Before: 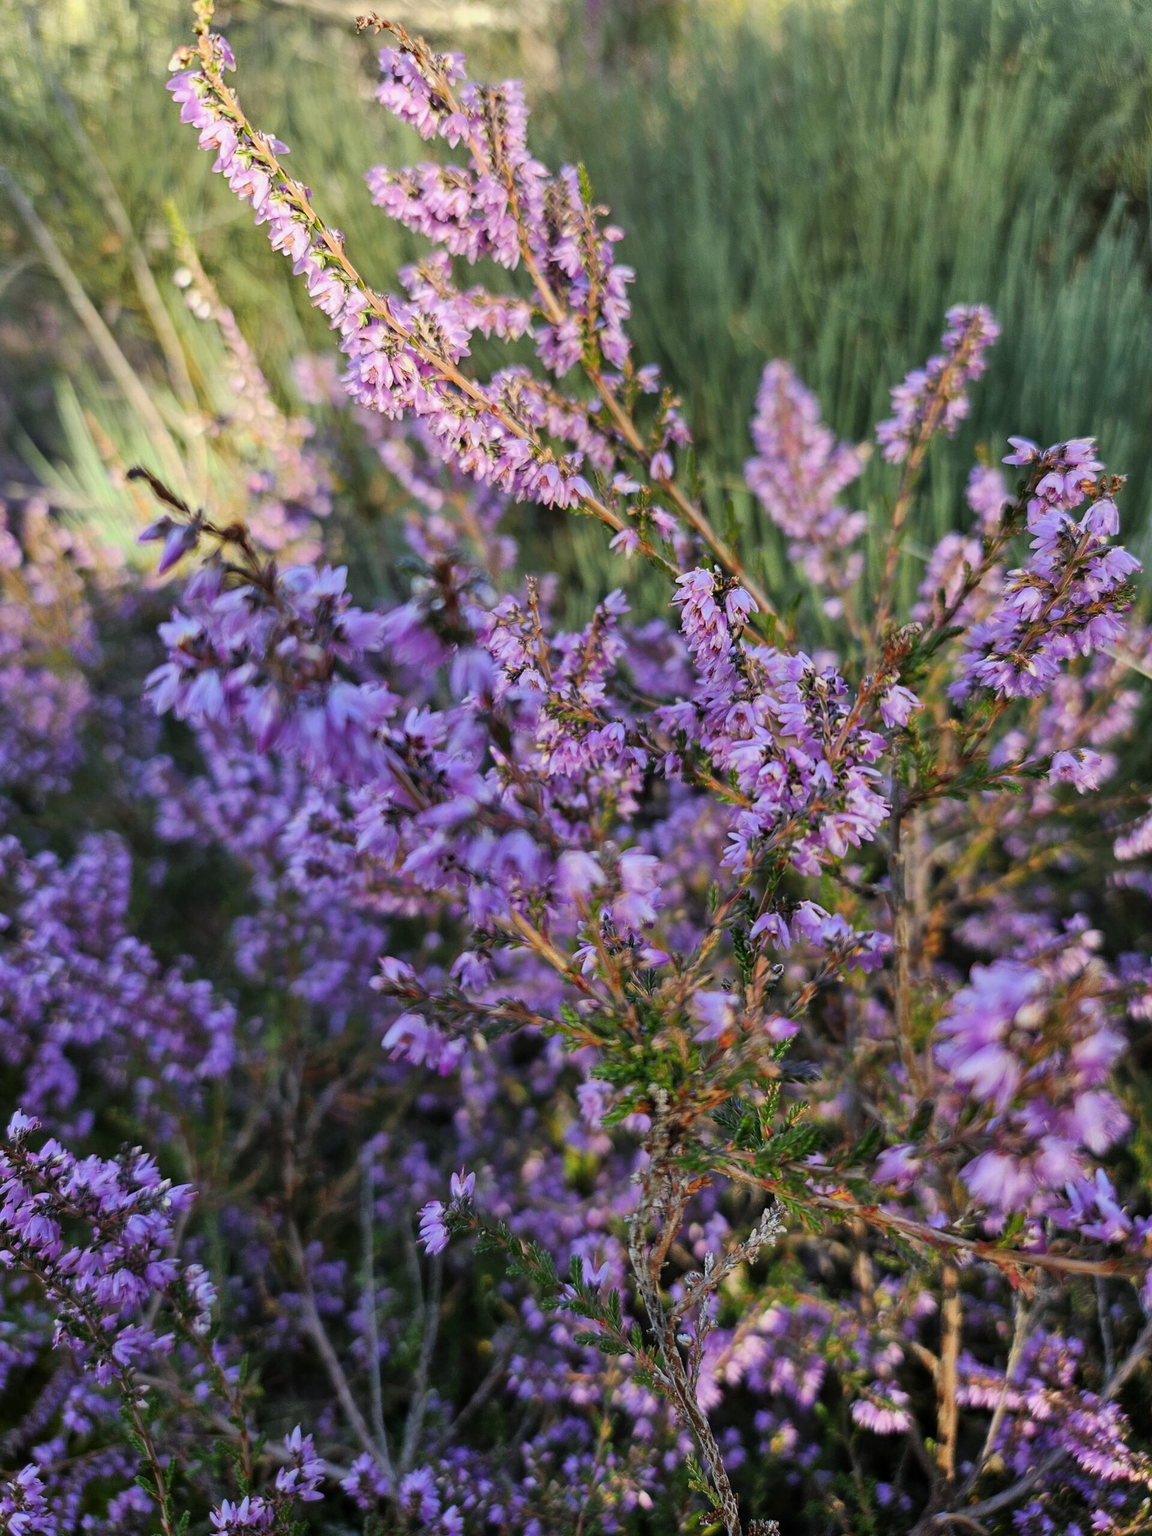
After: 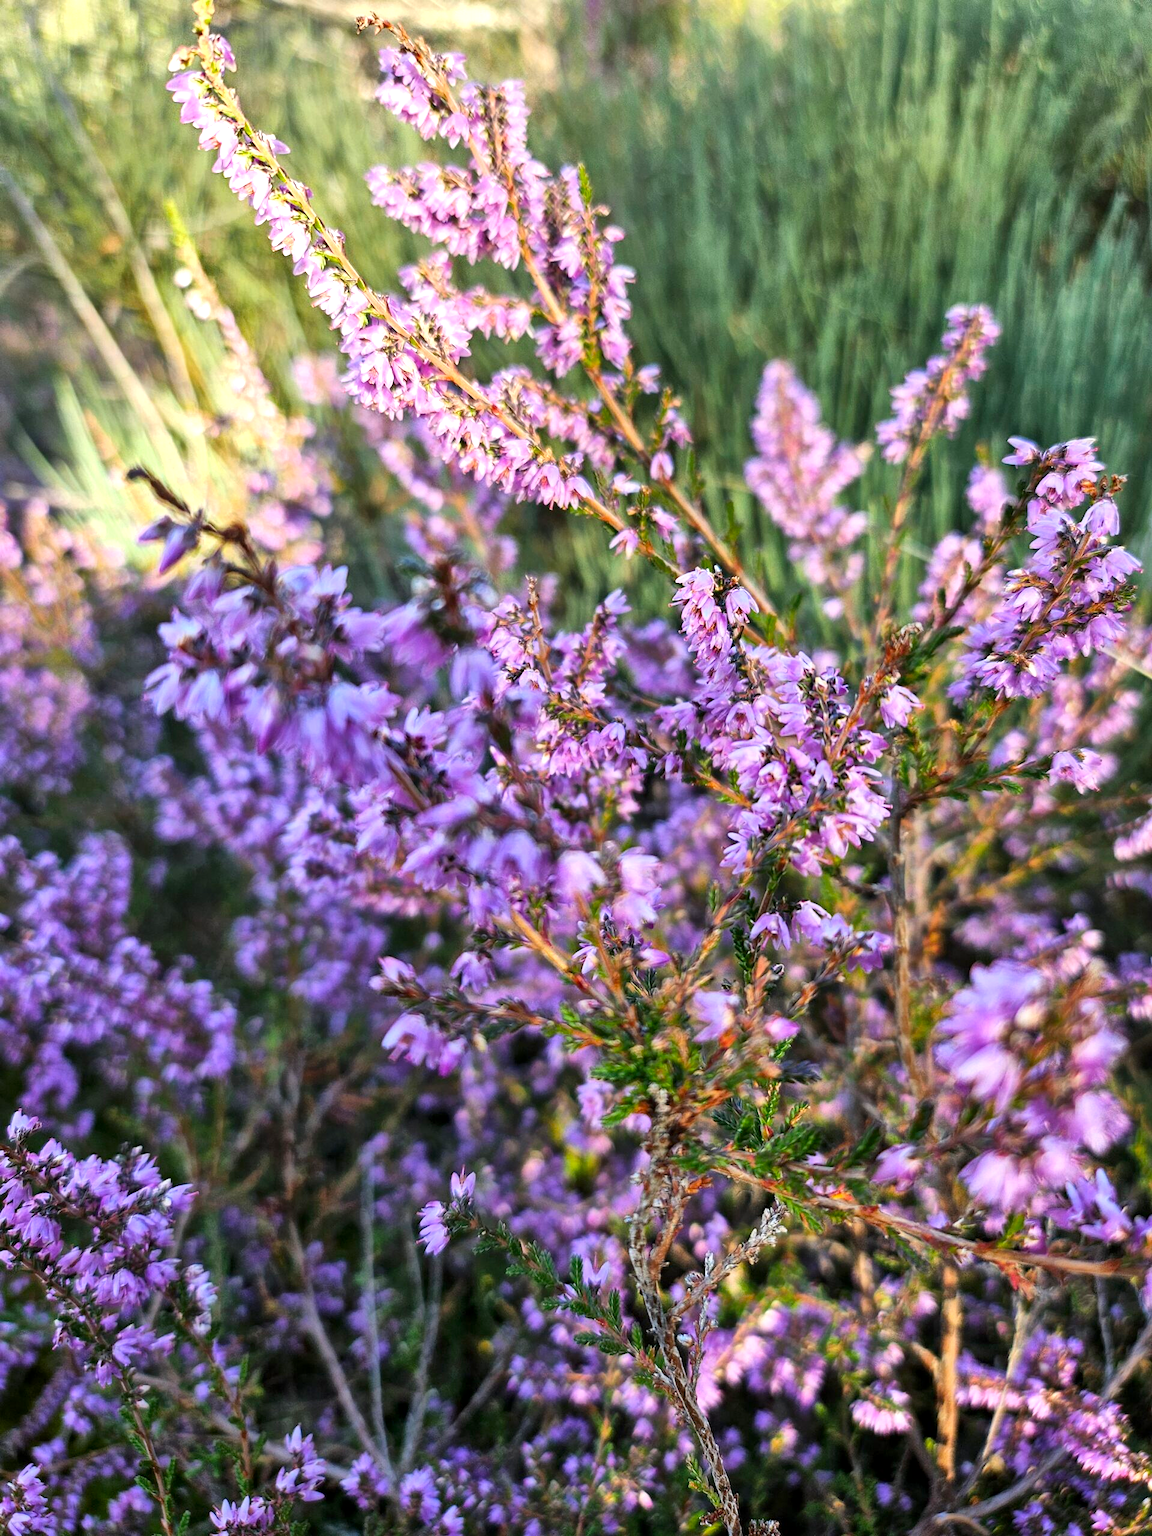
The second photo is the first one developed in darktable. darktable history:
exposure: exposure 0.6 EV, compensate highlight preservation false
local contrast: mode bilateral grid, contrast 20, coarseness 50, detail 132%, midtone range 0.2
